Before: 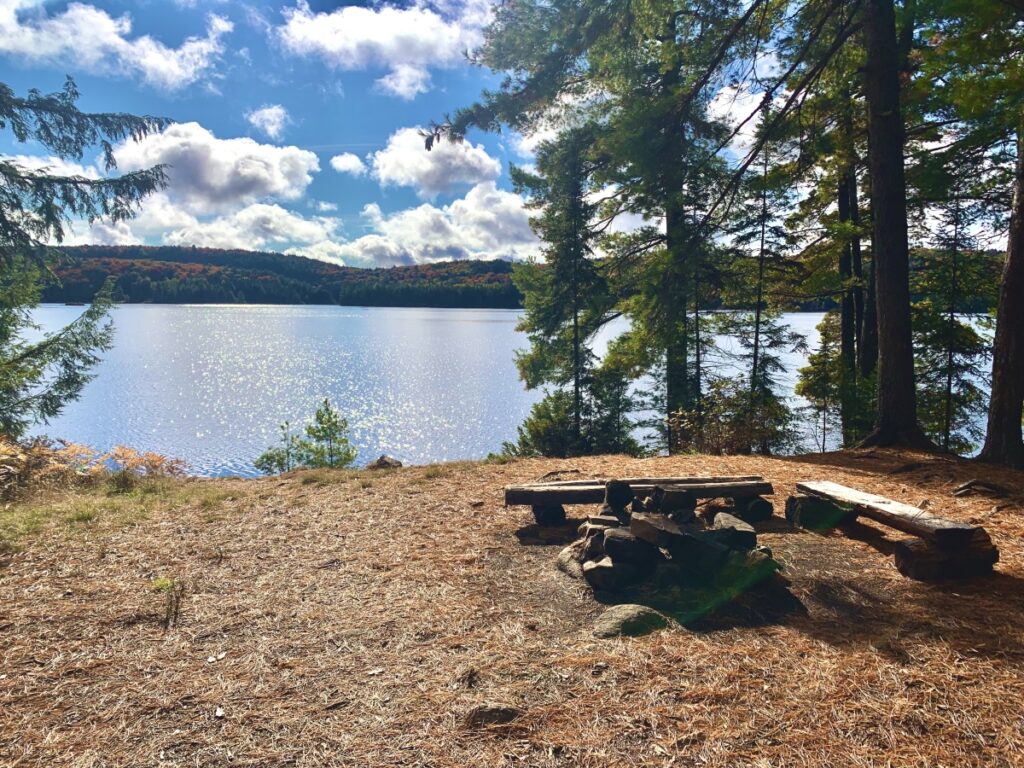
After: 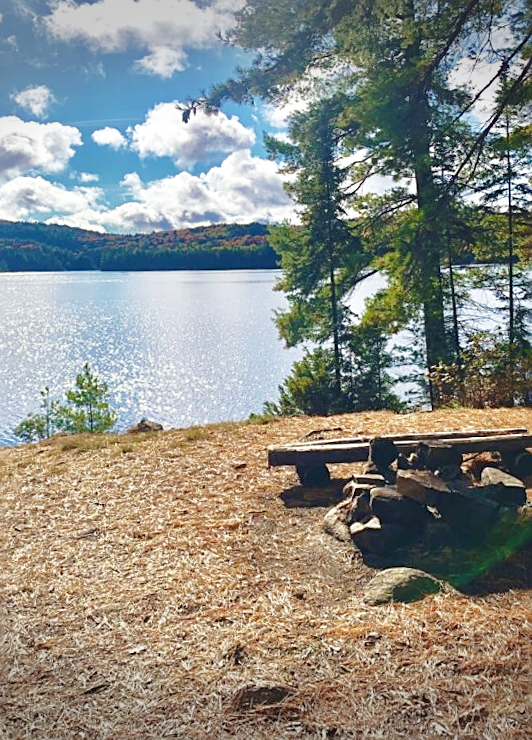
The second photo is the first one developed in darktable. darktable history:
sharpen: on, module defaults
vignetting: fall-off start 100%, brightness -0.406, saturation -0.3, width/height ratio 1.324, dithering 8-bit output, unbound false
rotate and perspective: rotation -1.68°, lens shift (vertical) -0.146, crop left 0.049, crop right 0.912, crop top 0.032, crop bottom 0.96
crop and rotate: left 22.516%, right 21.234%
shadows and highlights: highlights -60
base curve: curves: ch0 [(0, 0) (0.028, 0.03) (0.121, 0.232) (0.46, 0.748) (0.859, 0.968) (1, 1)], preserve colors none
tone equalizer: on, module defaults
